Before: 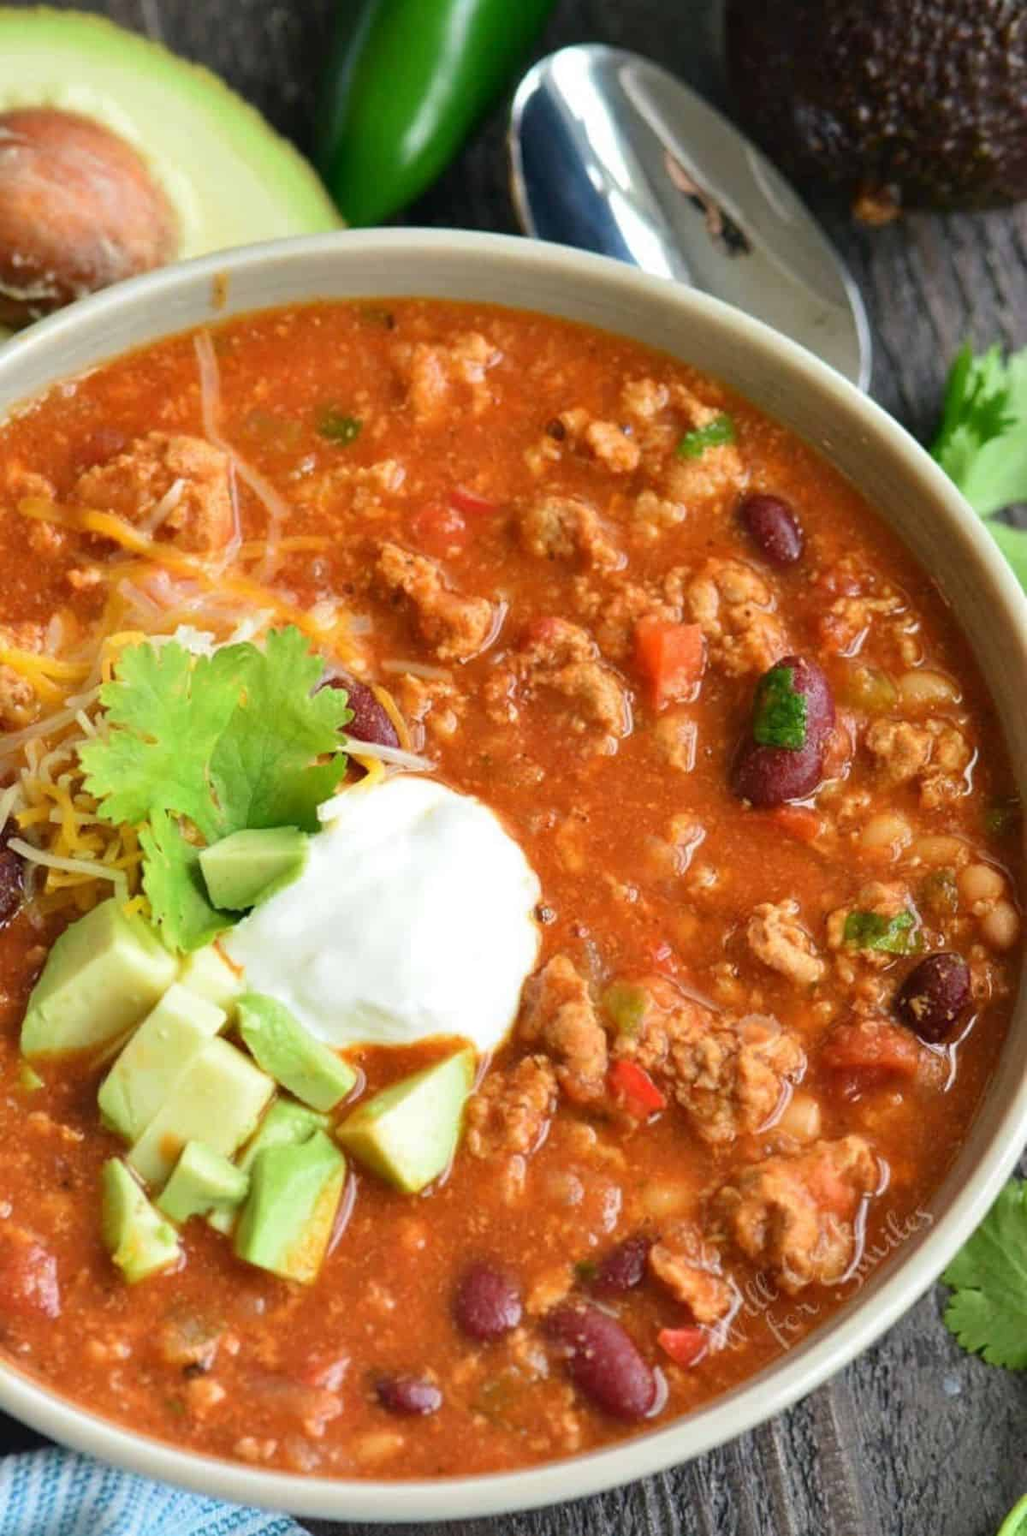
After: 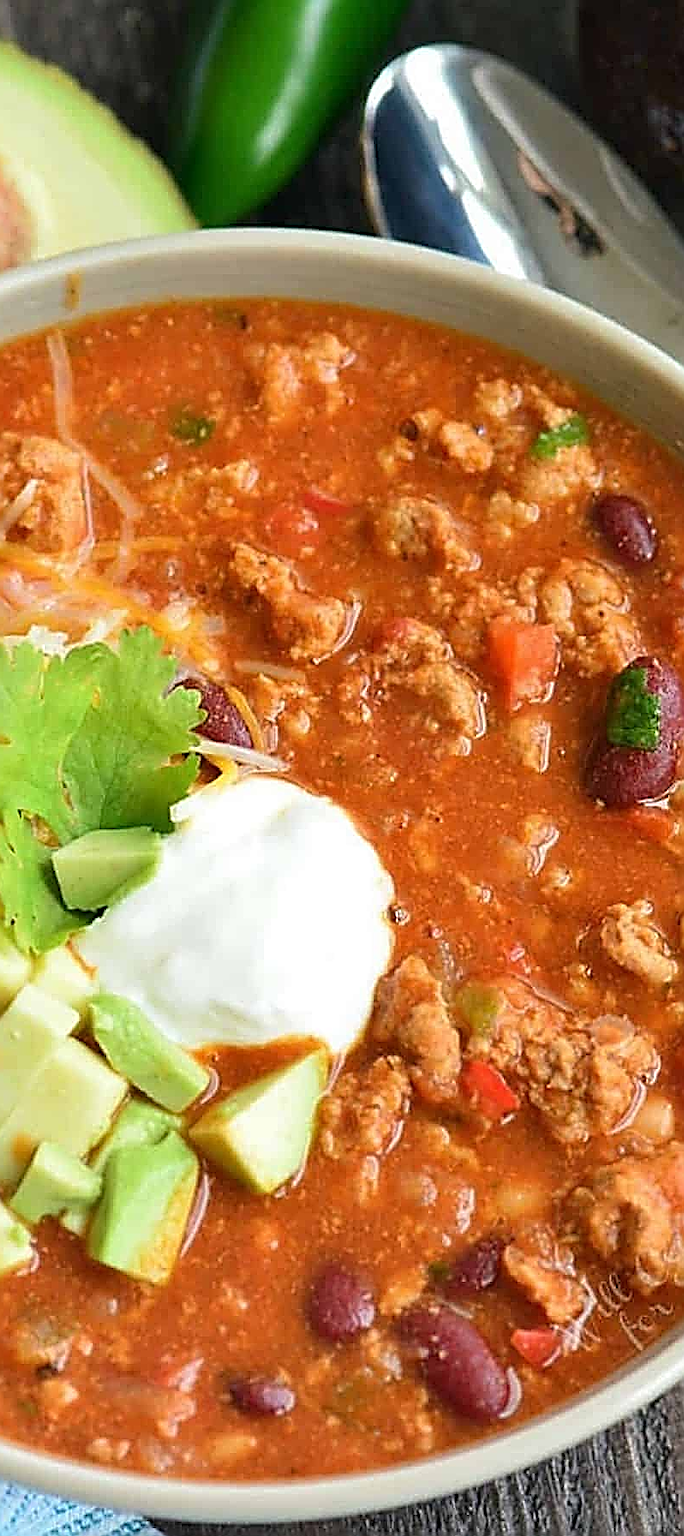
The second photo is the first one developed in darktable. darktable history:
sharpen: amount 1.861
crop and rotate: left 14.385%, right 18.948%
